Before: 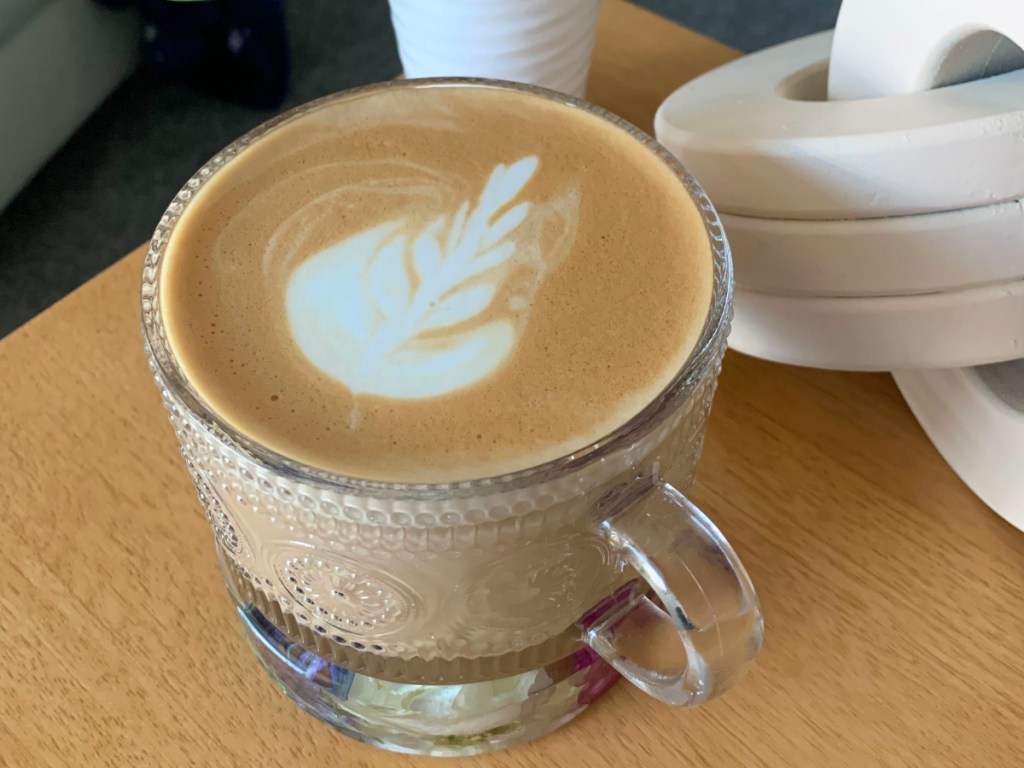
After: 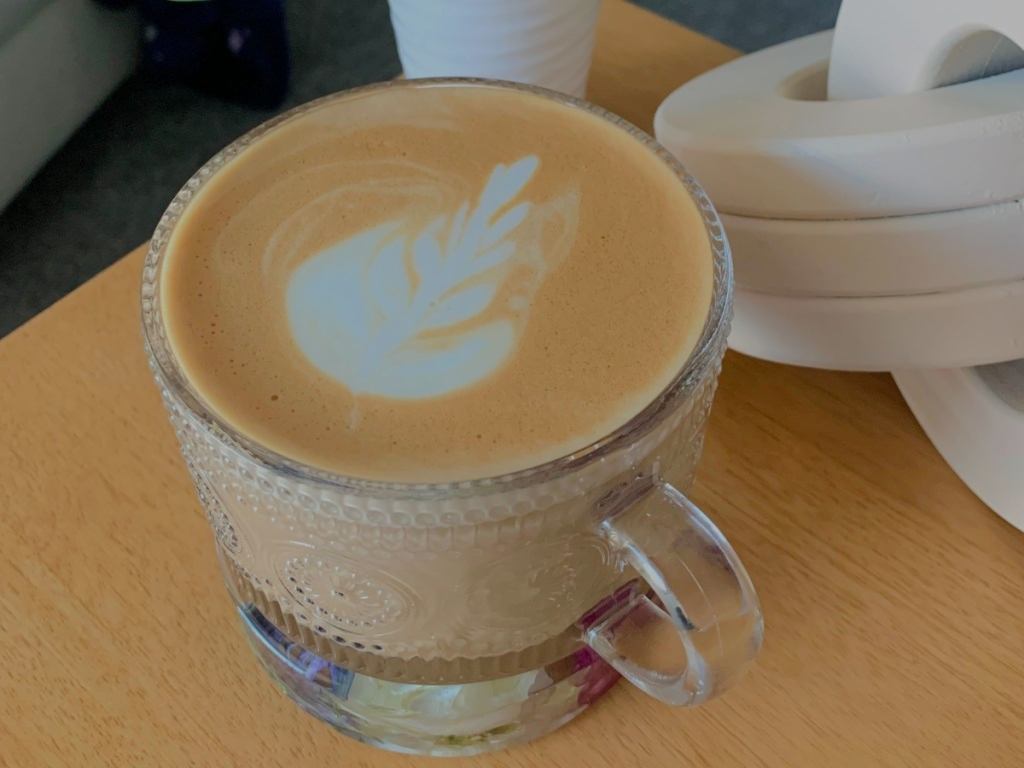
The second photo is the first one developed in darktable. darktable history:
tone equalizer: -8 EV -0.017 EV, -7 EV 0.033 EV, -6 EV -0.008 EV, -5 EV 0.004 EV, -4 EV -0.048 EV, -3 EV -0.241 EV, -2 EV -0.69 EV, -1 EV -1 EV, +0 EV -0.966 EV, edges refinement/feathering 500, mask exposure compensation -1.57 EV, preserve details no
